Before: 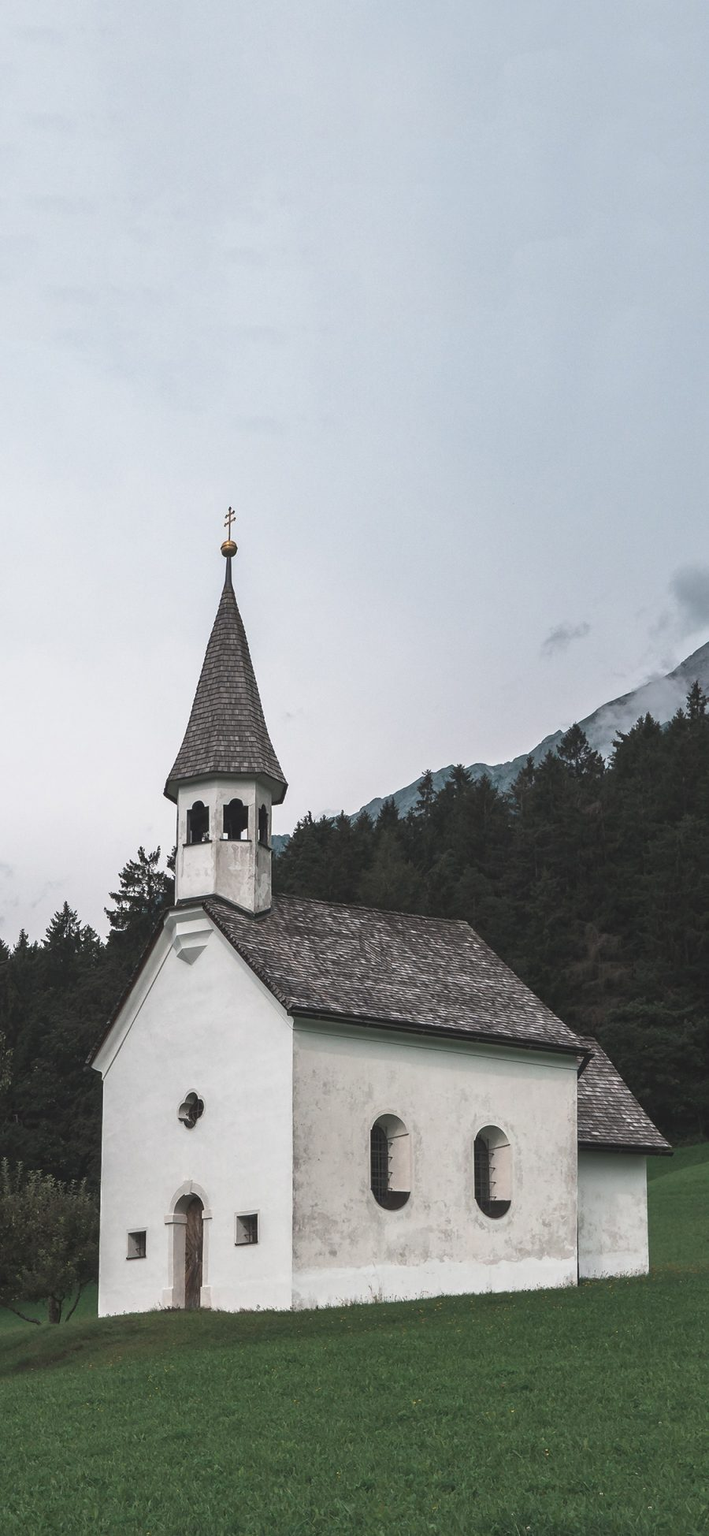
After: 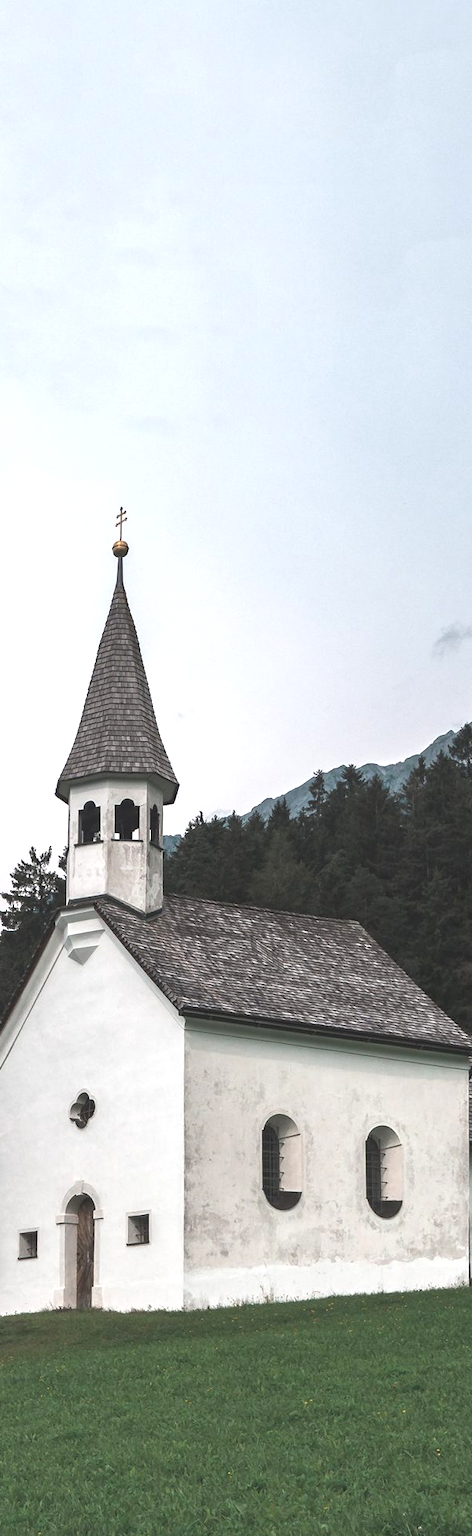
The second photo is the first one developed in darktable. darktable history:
crop and rotate: left 15.432%, right 18.005%
exposure: black level correction 0.001, exposure 0.498 EV, compensate exposure bias true, compensate highlight preservation false
